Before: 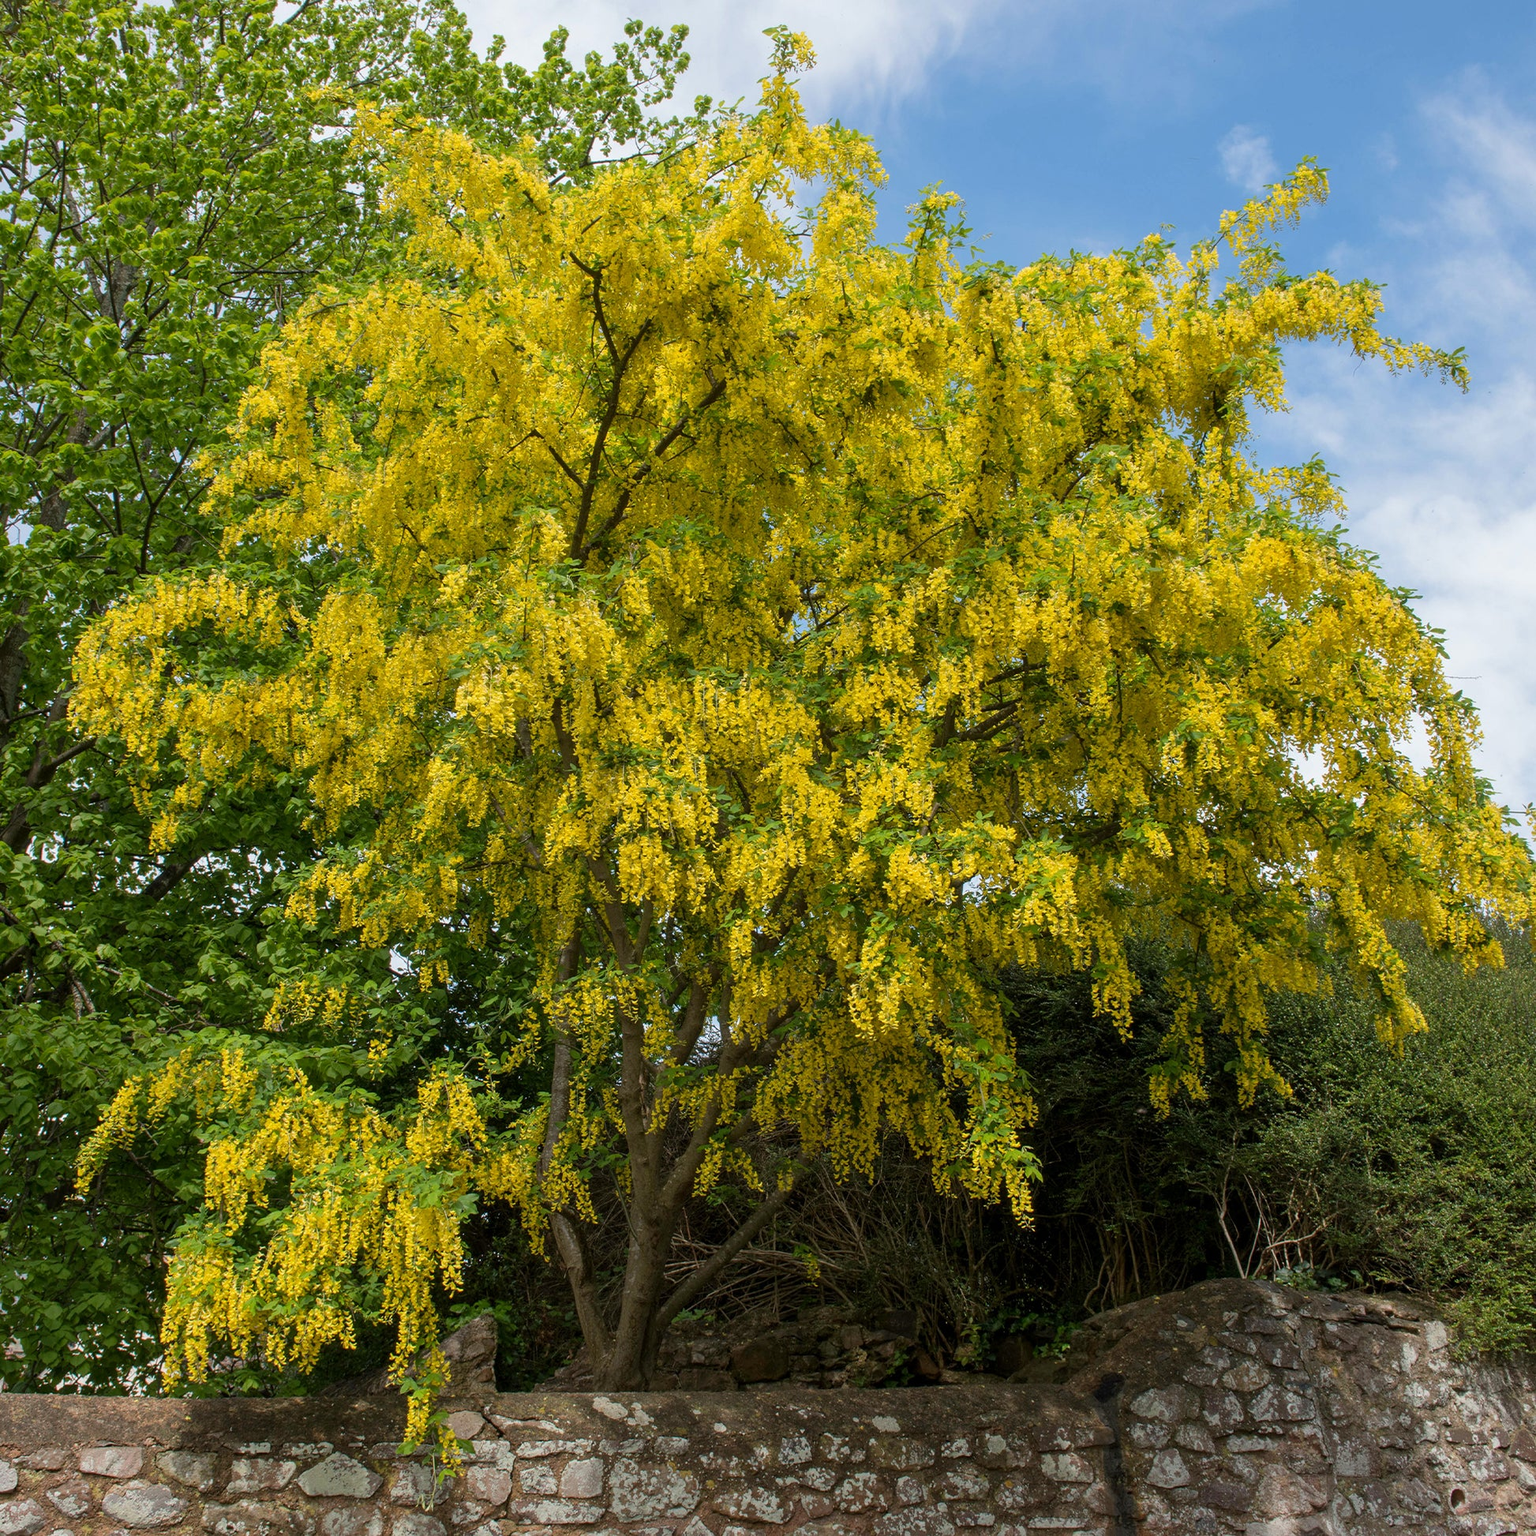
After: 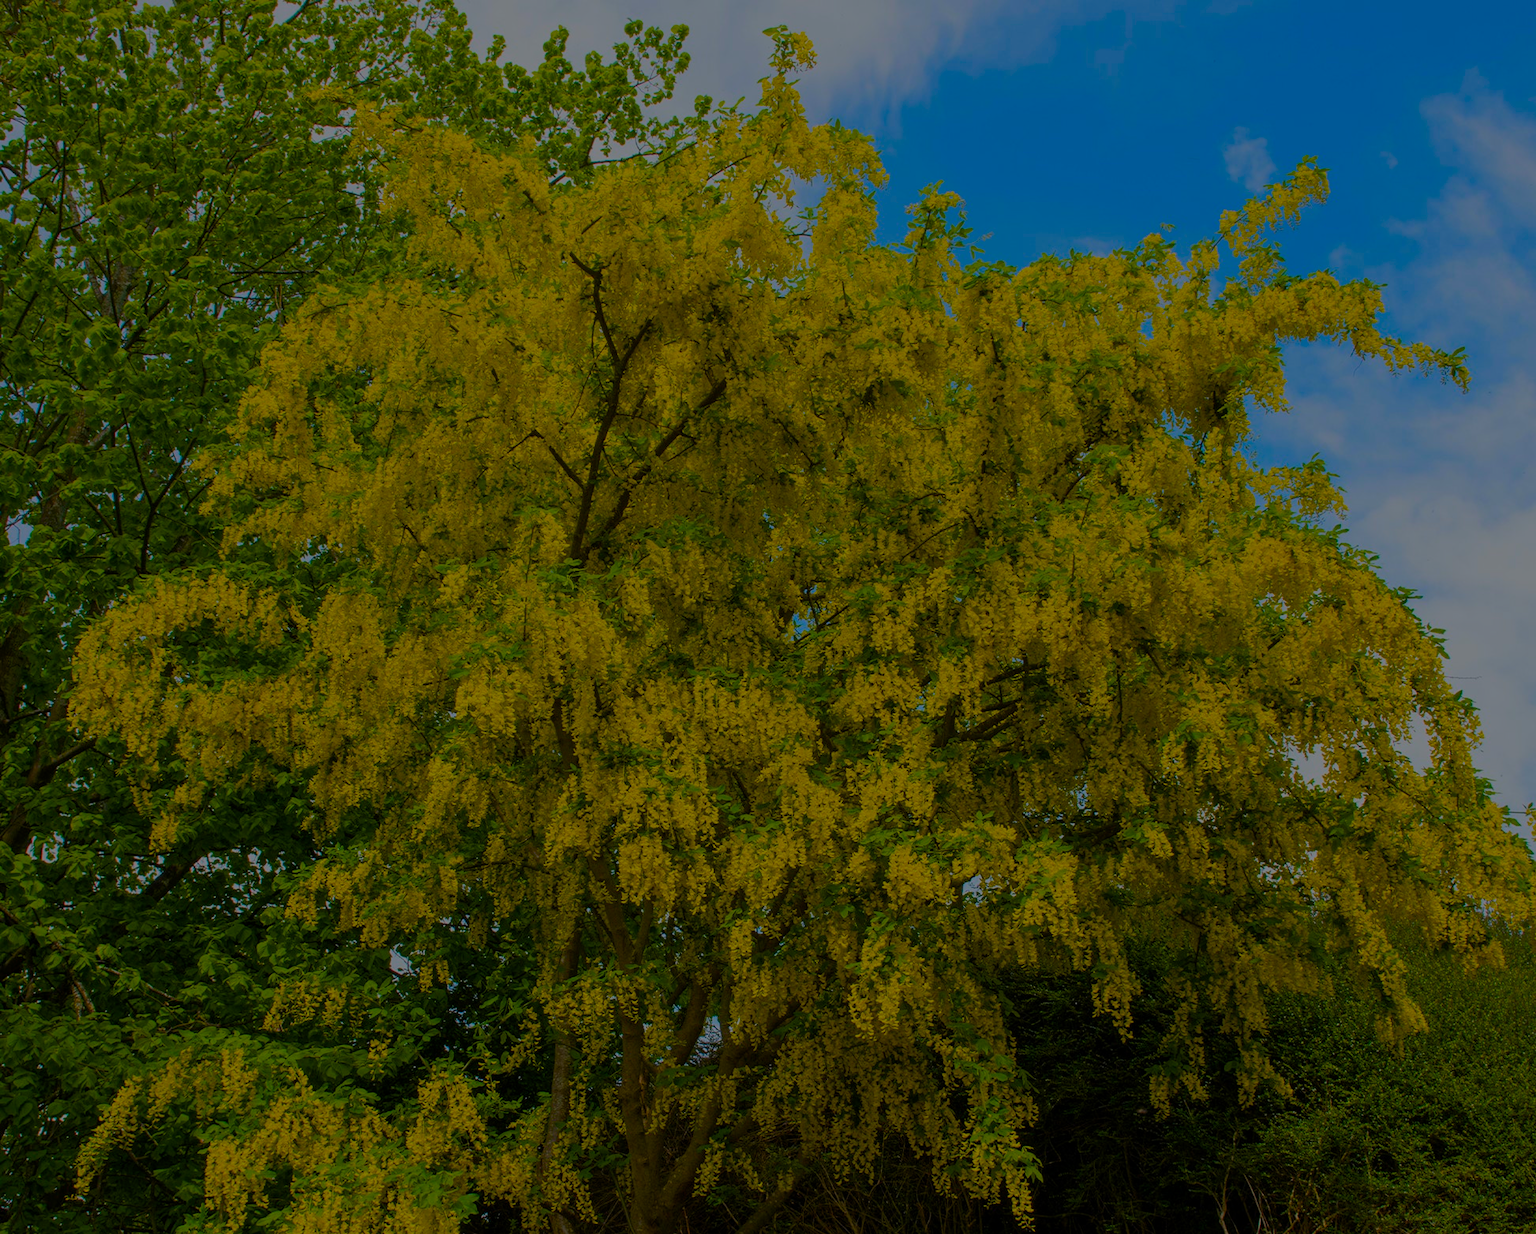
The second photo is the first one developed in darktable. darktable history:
exposure: exposure 0.203 EV, compensate highlight preservation false
crop: bottom 19.608%
color balance rgb: perceptual saturation grading › global saturation 64.006%, perceptual saturation grading › highlights 59.06%, perceptual saturation grading › mid-tones 49.275%, perceptual saturation grading › shadows 49.505%, perceptual brilliance grading › global brilliance -47.943%, global vibrance -24.928%
